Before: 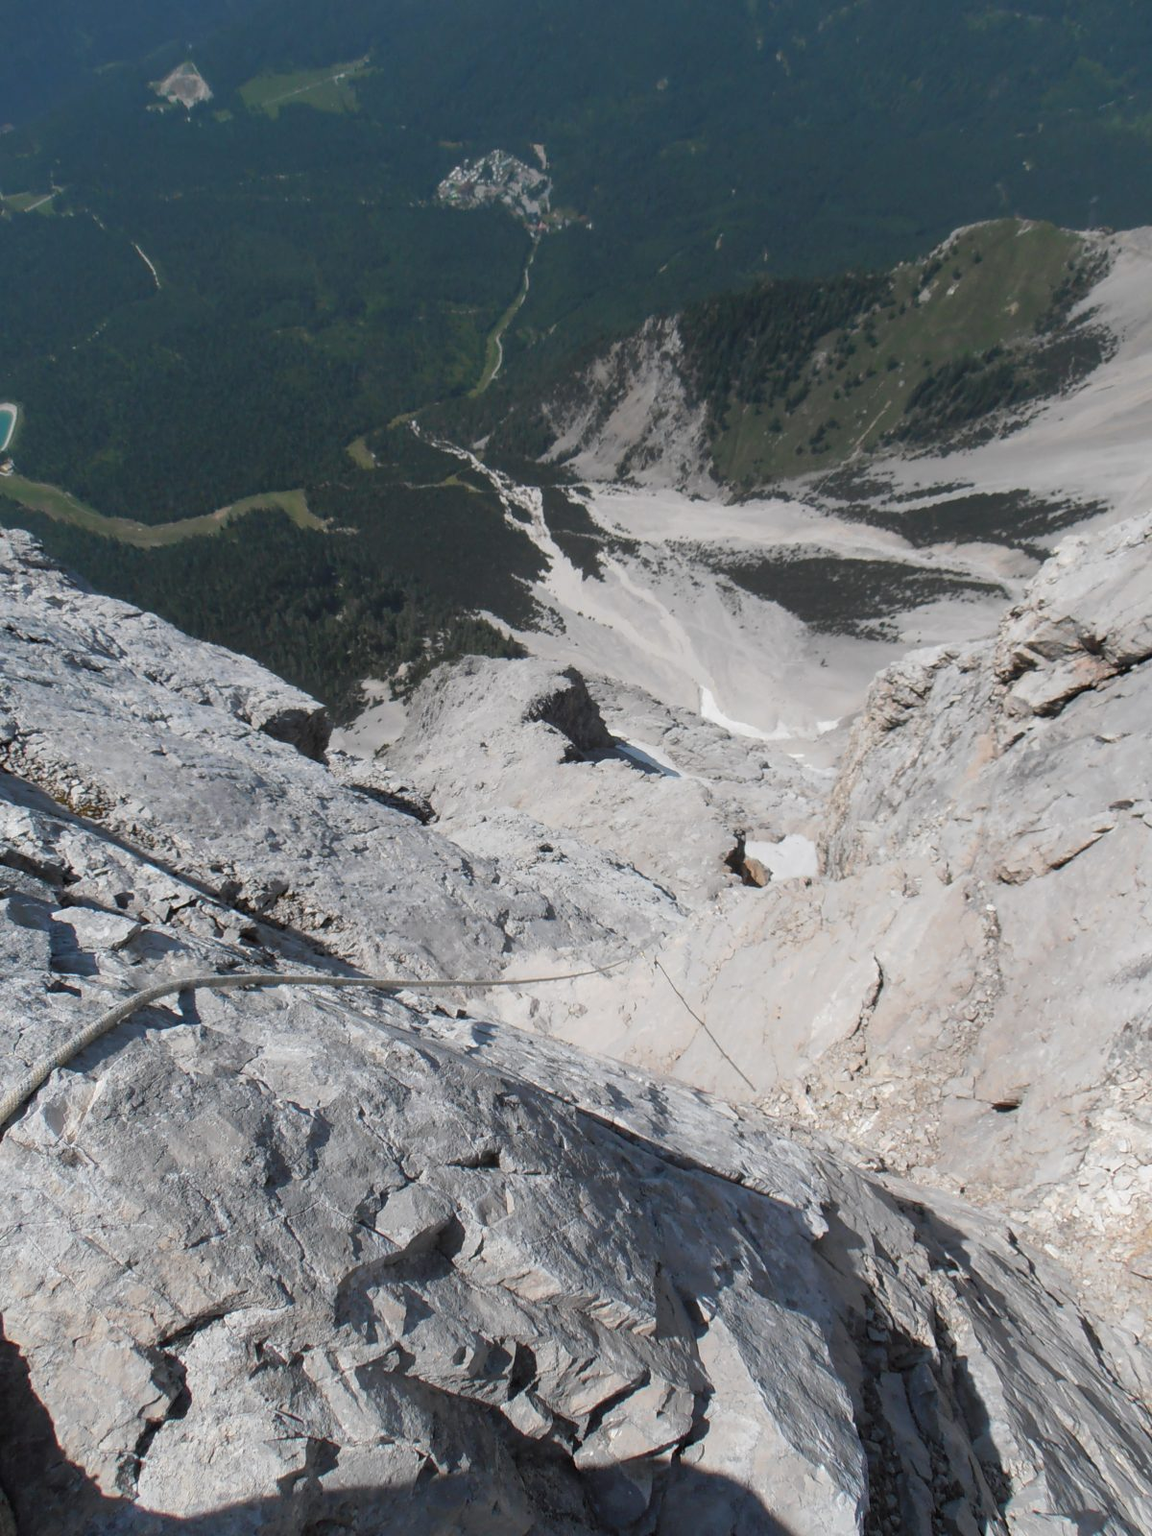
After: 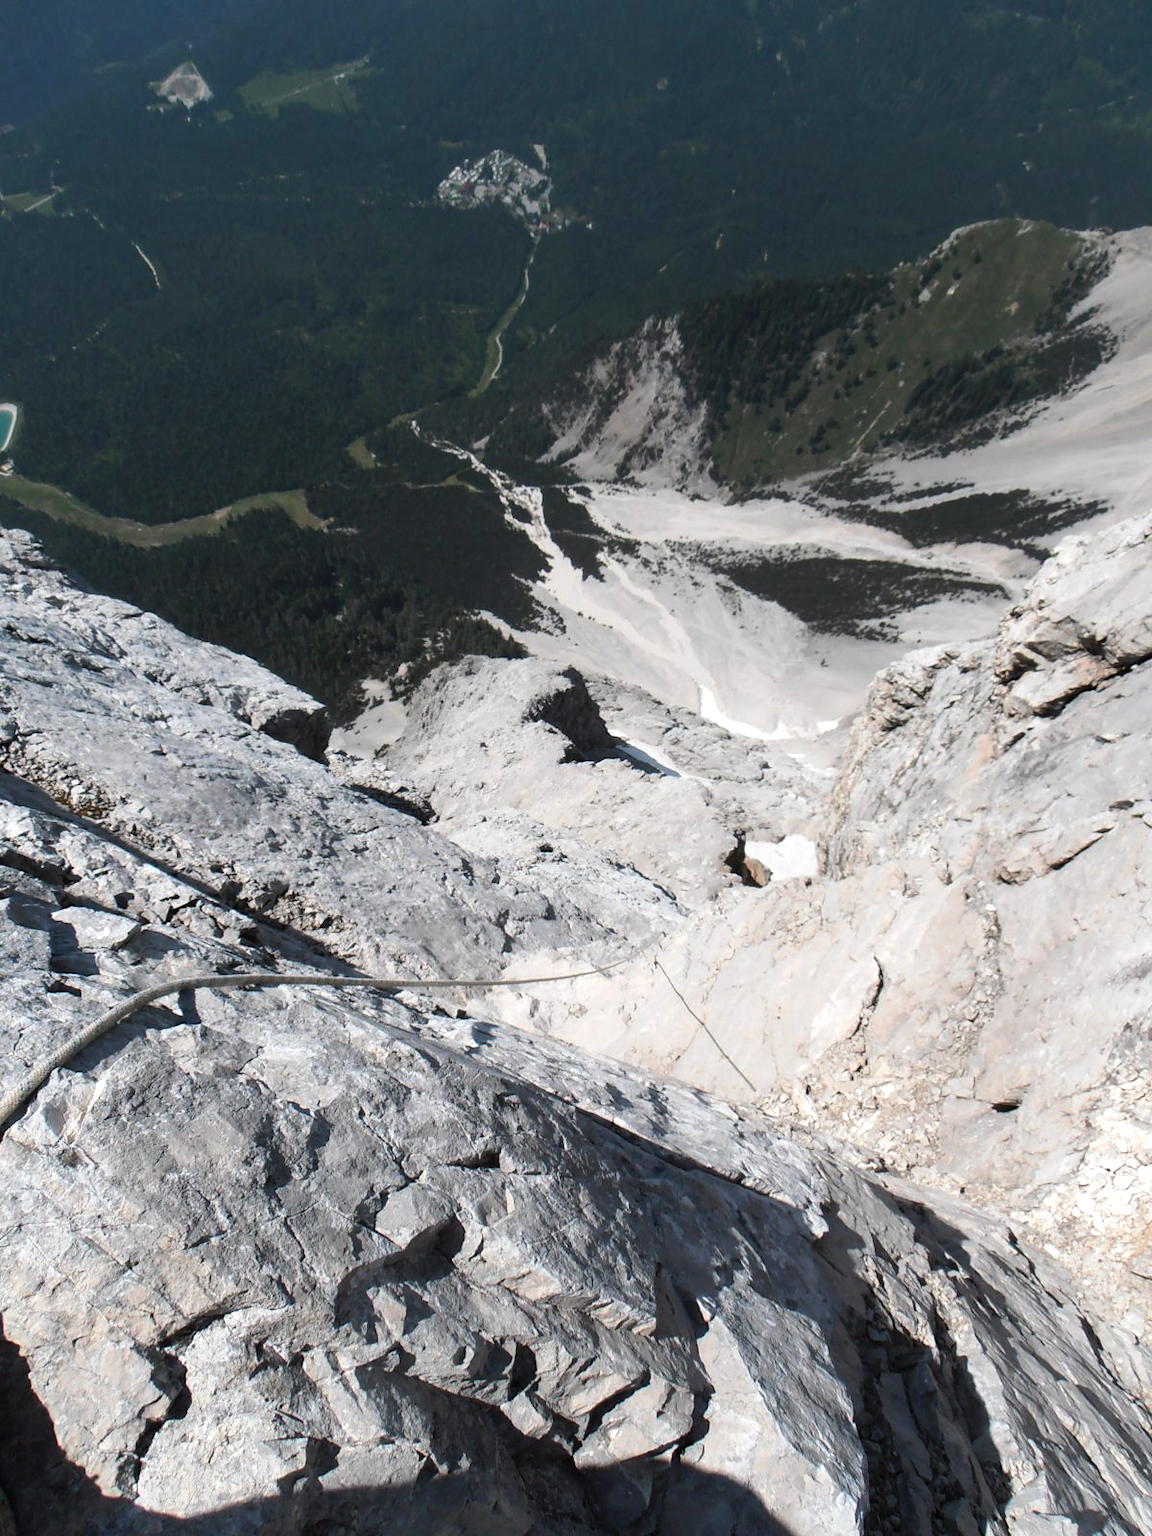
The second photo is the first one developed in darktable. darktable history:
tone equalizer: -8 EV -0.75 EV, -7 EV -0.7 EV, -6 EV -0.6 EV, -5 EV -0.4 EV, -3 EV 0.4 EV, -2 EV 0.6 EV, -1 EV 0.7 EV, +0 EV 0.75 EV, edges refinement/feathering 500, mask exposure compensation -1.57 EV, preserve details no
exposure: exposure -0.157 EV, compensate highlight preservation false
